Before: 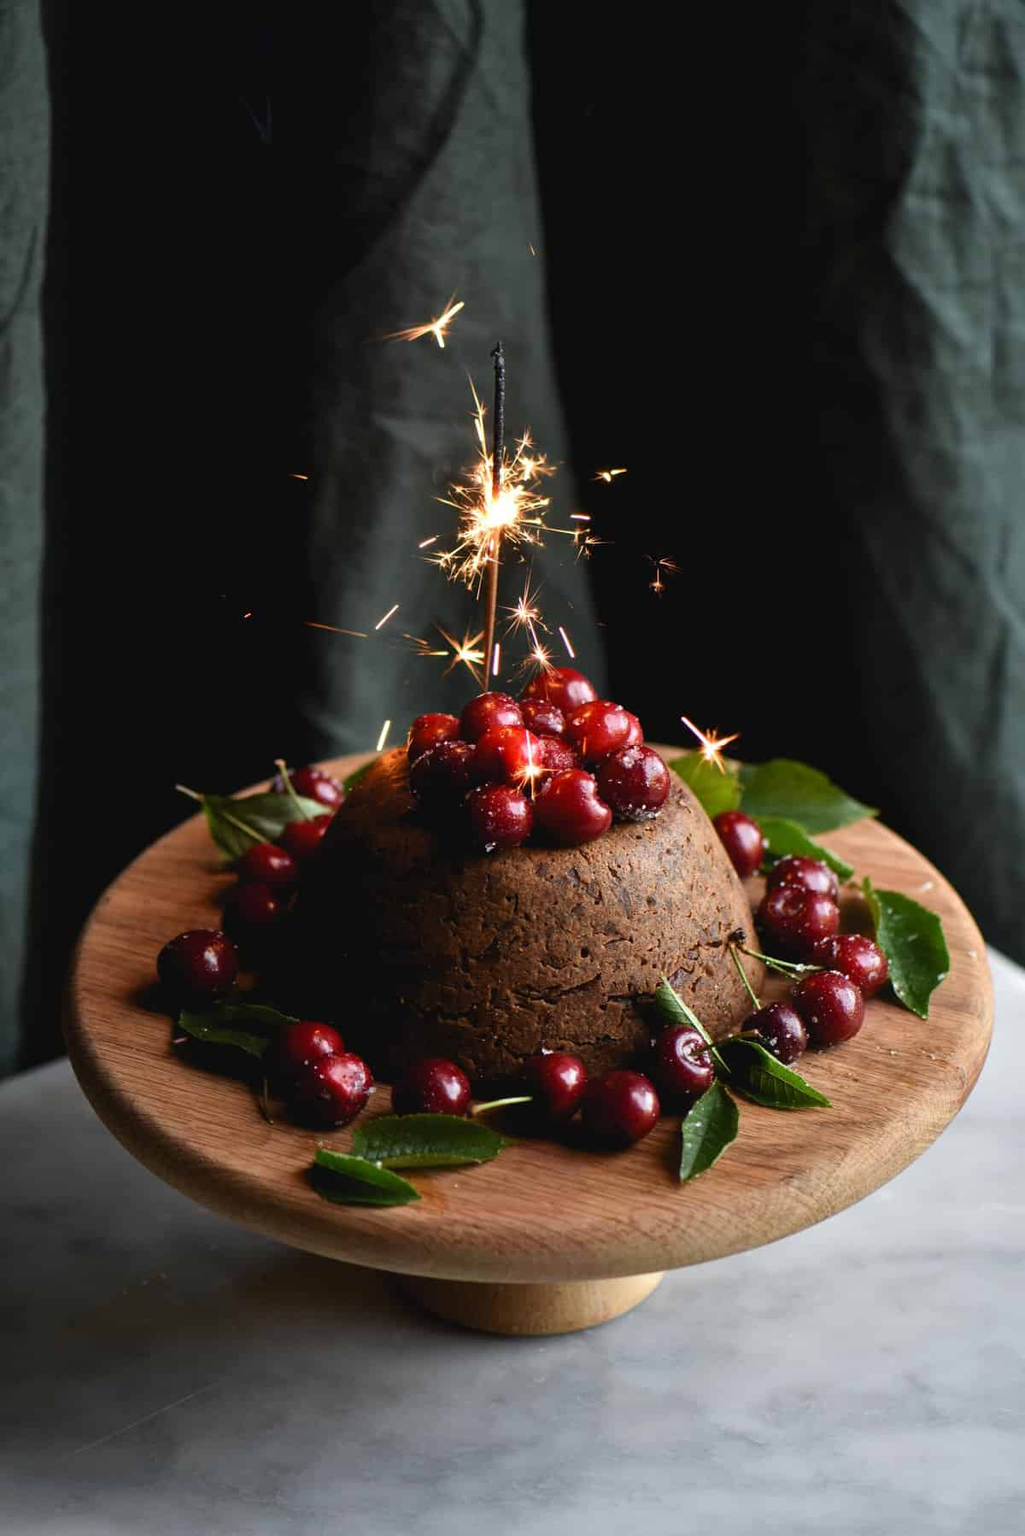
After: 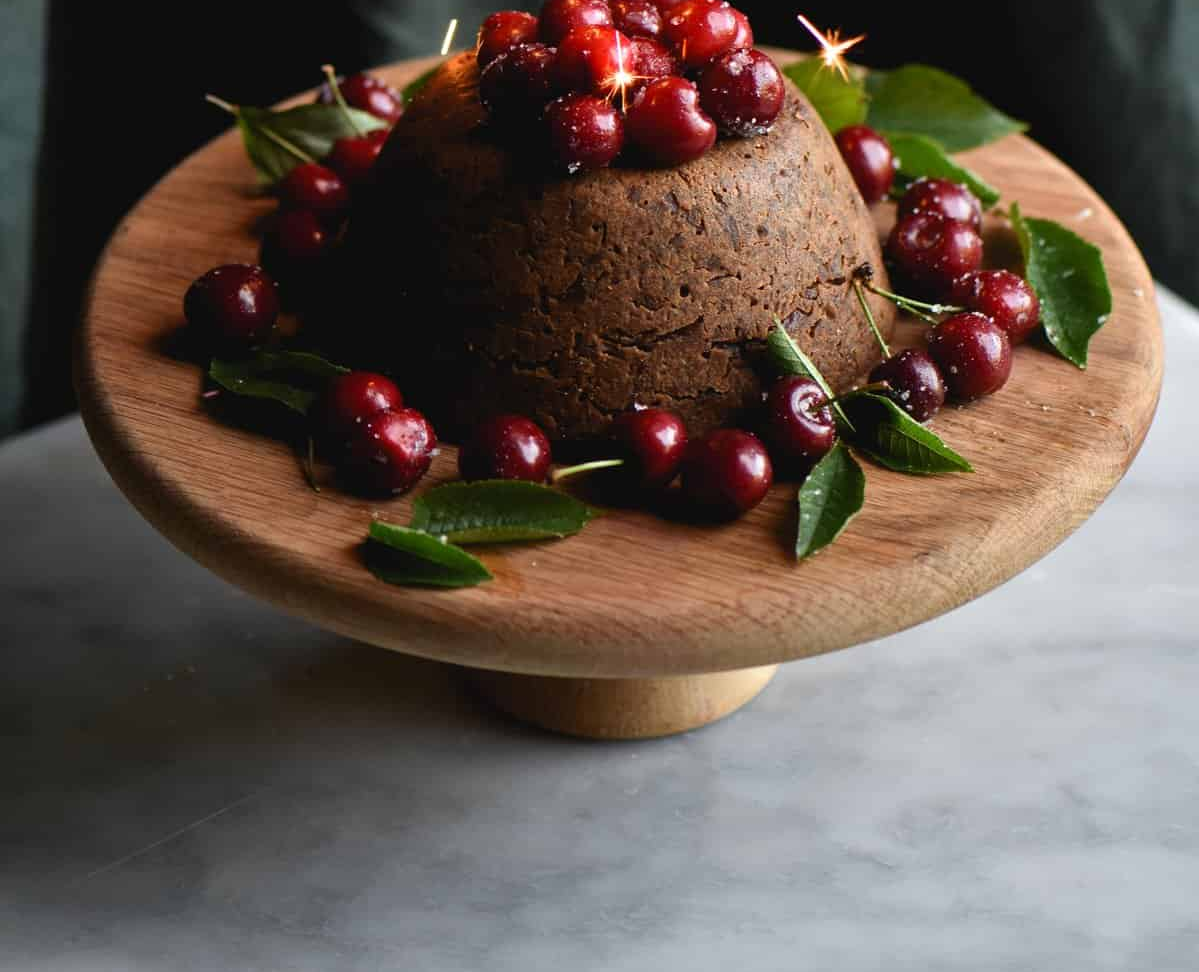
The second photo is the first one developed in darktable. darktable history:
crop and rotate: top 45.911%, right 0.077%
